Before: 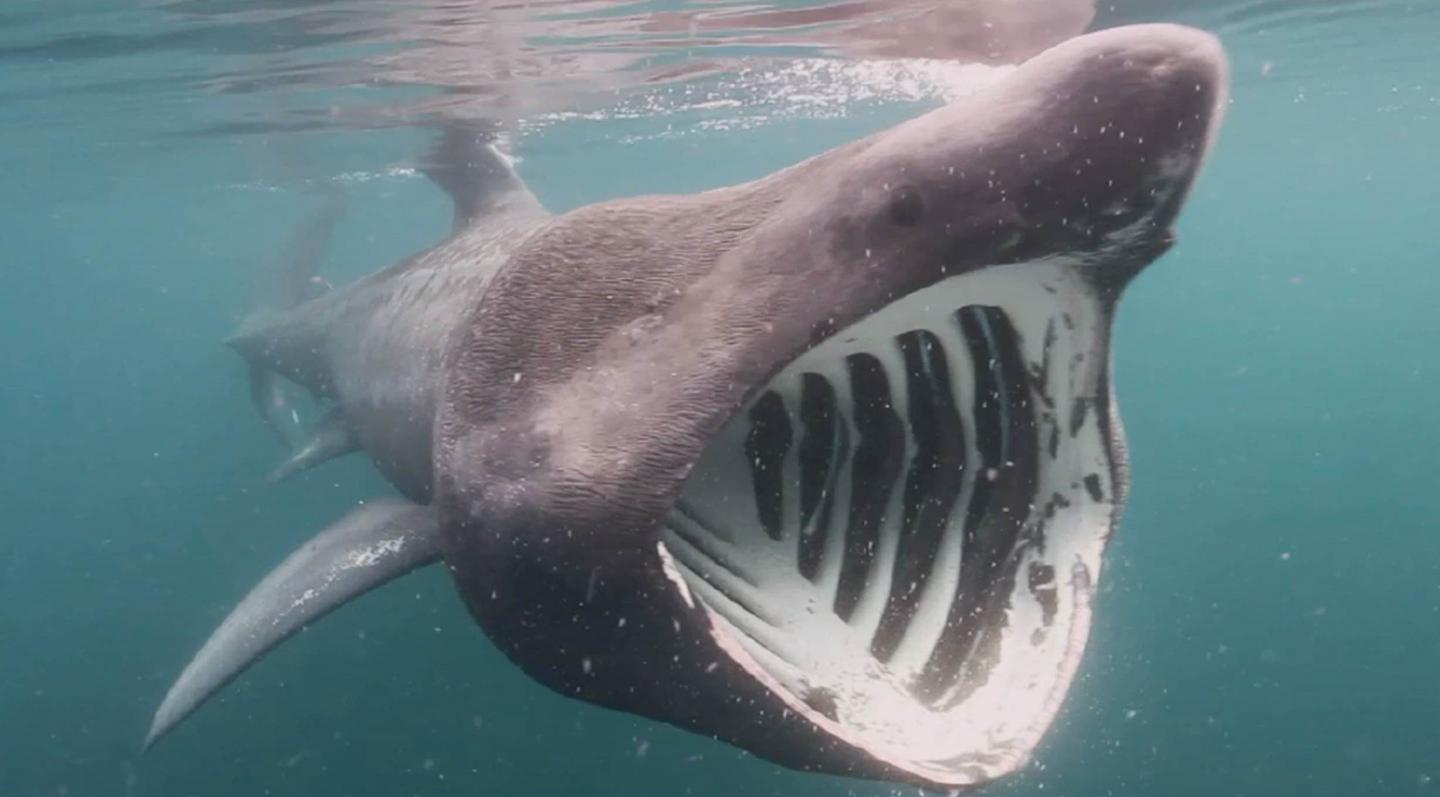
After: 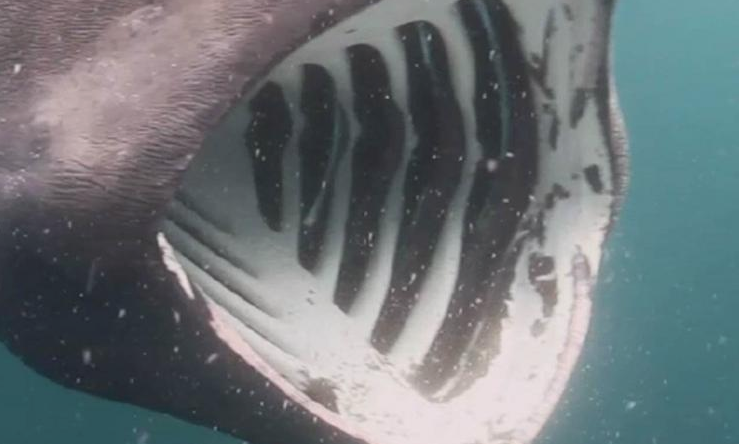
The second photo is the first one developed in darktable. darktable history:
crop: left 34.74%, top 38.833%, right 13.907%, bottom 5.453%
haze removal: strength -0.097, compatibility mode true, adaptive false
